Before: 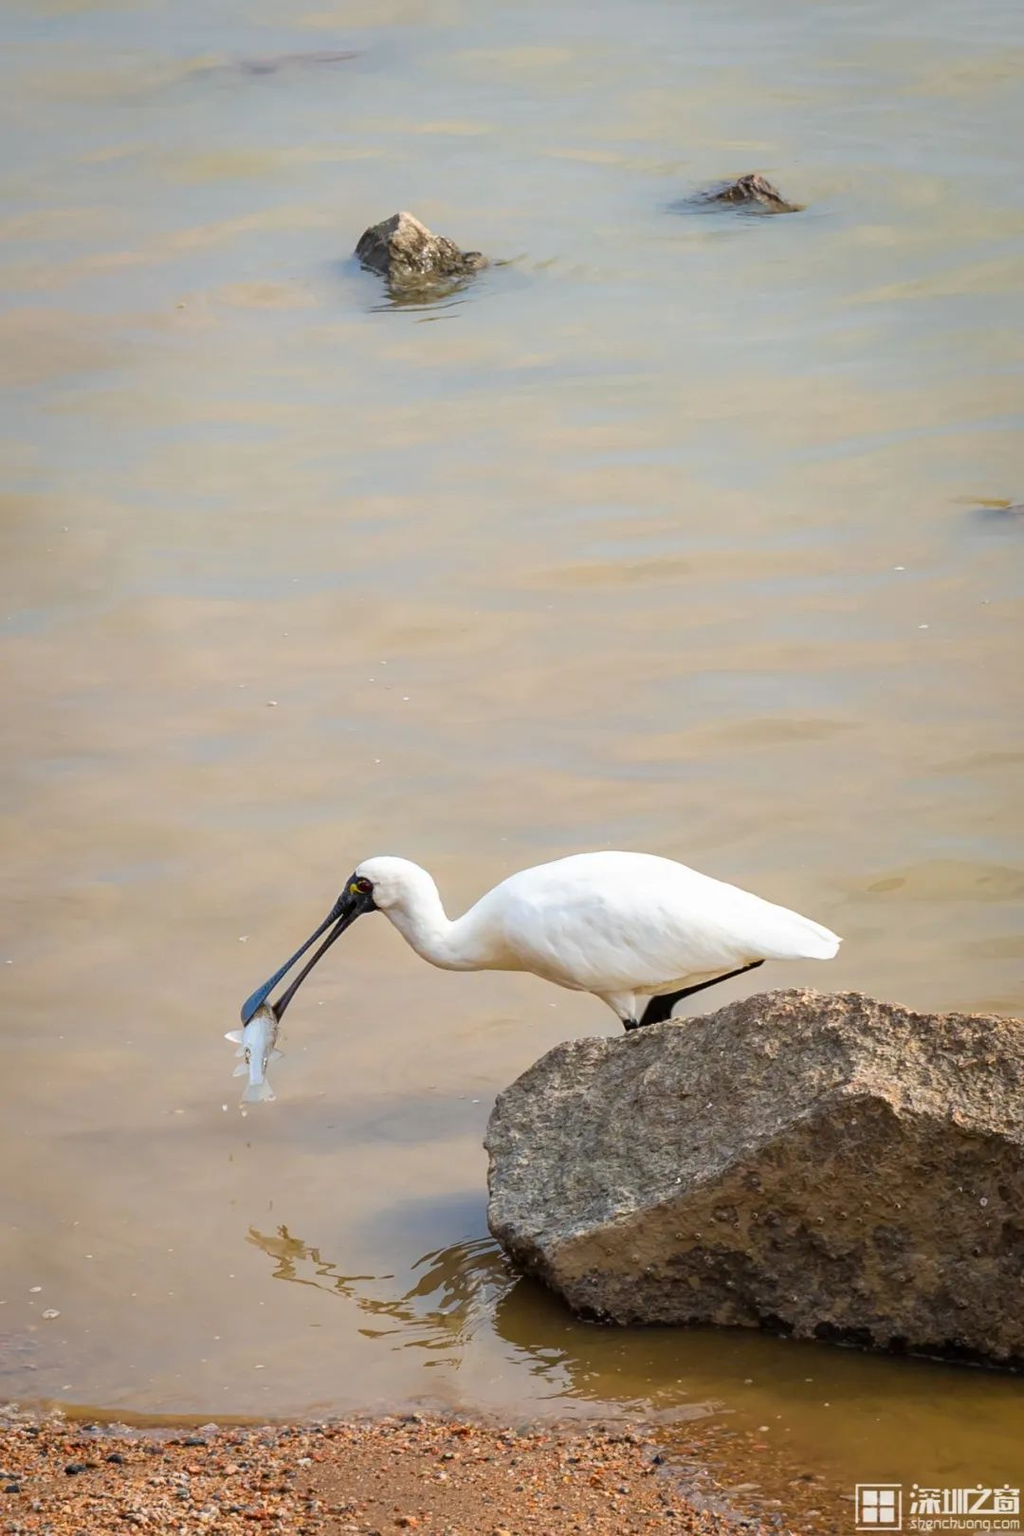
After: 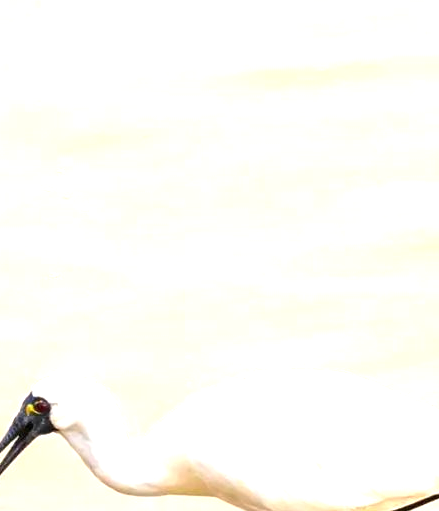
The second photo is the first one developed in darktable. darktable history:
exposure: black level correction 0, exposure 1.362 EV, compensate exposure bias true, compensate highlight preservation false
crop: left 31.77%, top 32.612%, right 27.566%, bottom 35.84%
